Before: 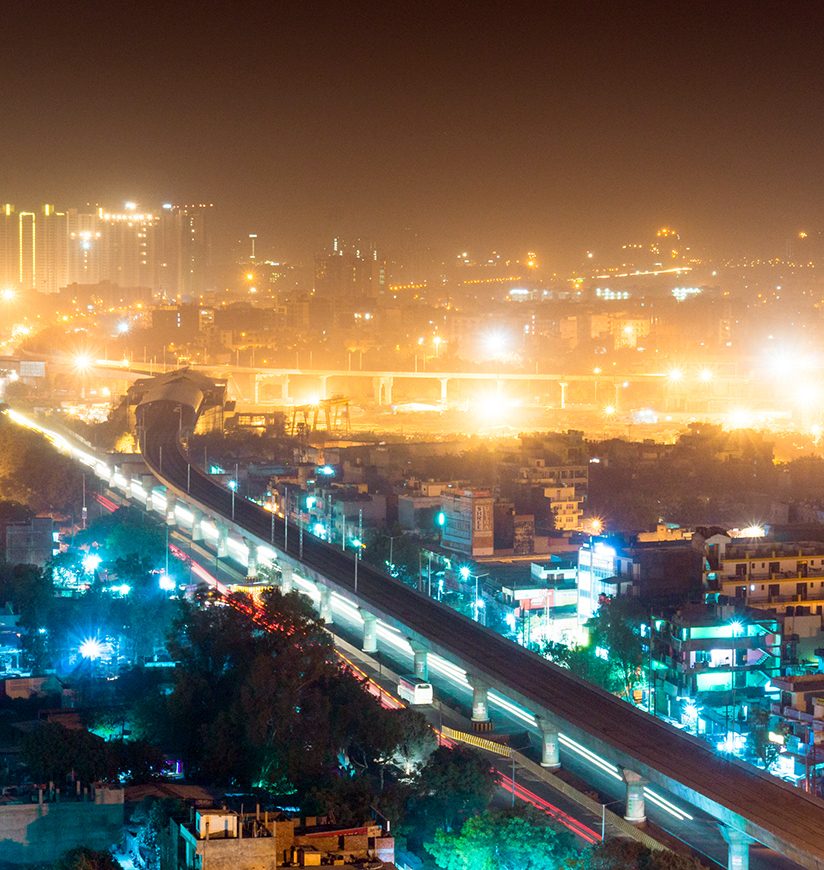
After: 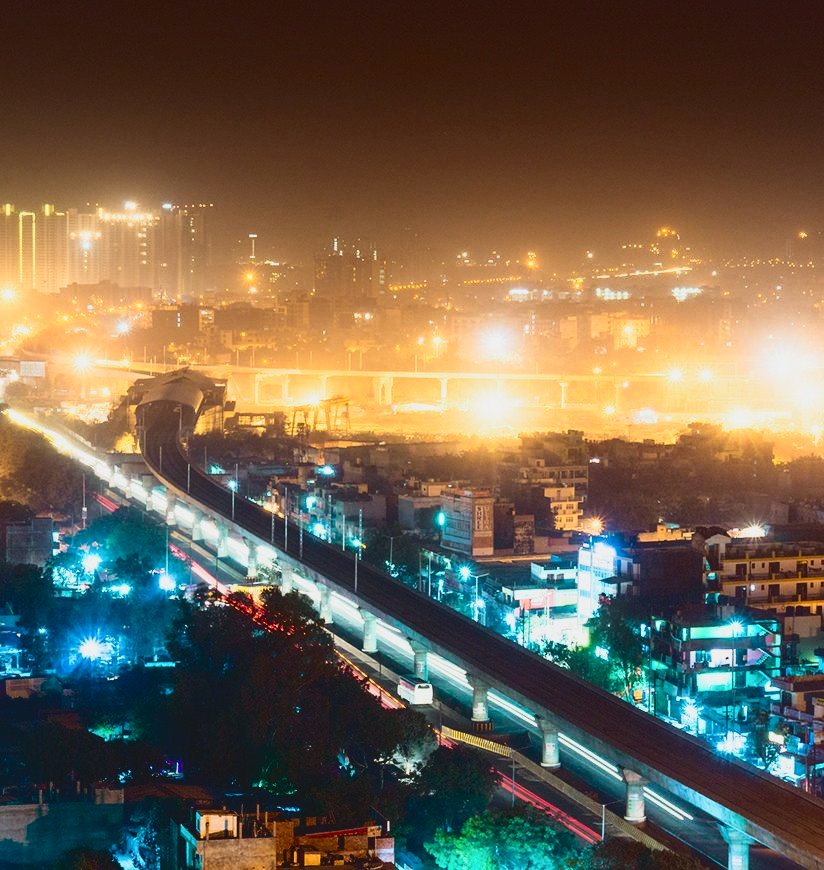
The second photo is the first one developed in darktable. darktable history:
tone curve: curves: ch0 [(0, 0.072) (0.249, 0.176) (0.518, 0.489) (0.832, 0.854) (1, 0.948)], color space Lab, independent channels, preserve colors none
